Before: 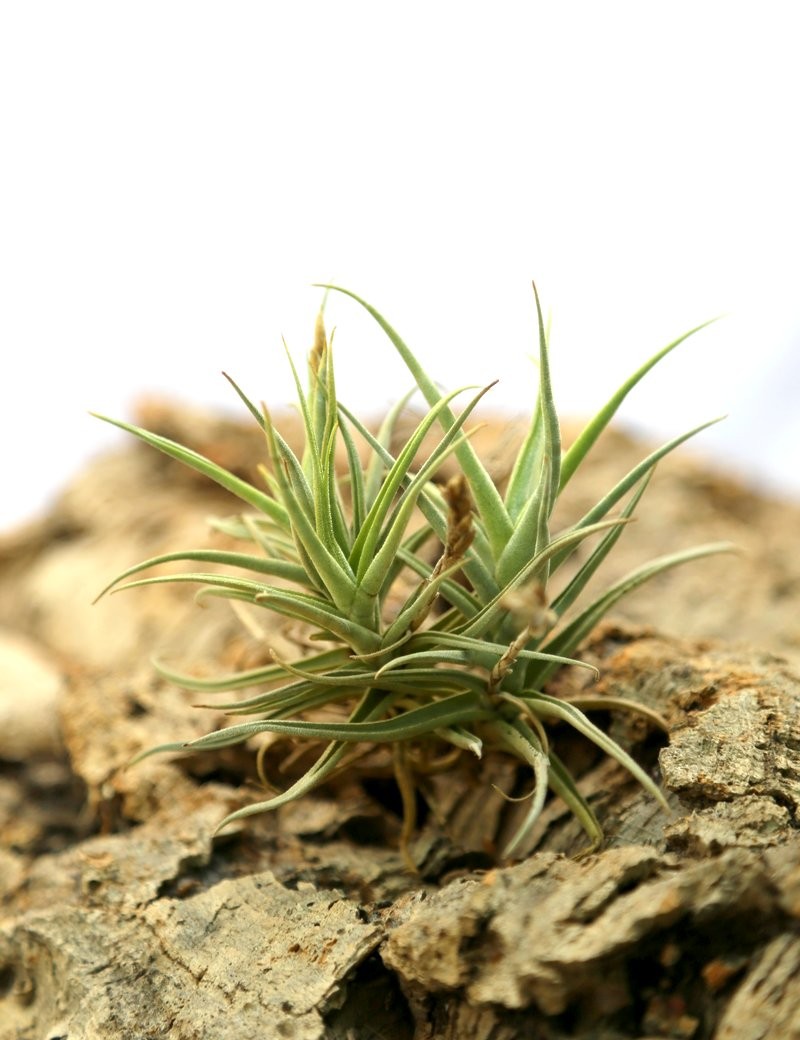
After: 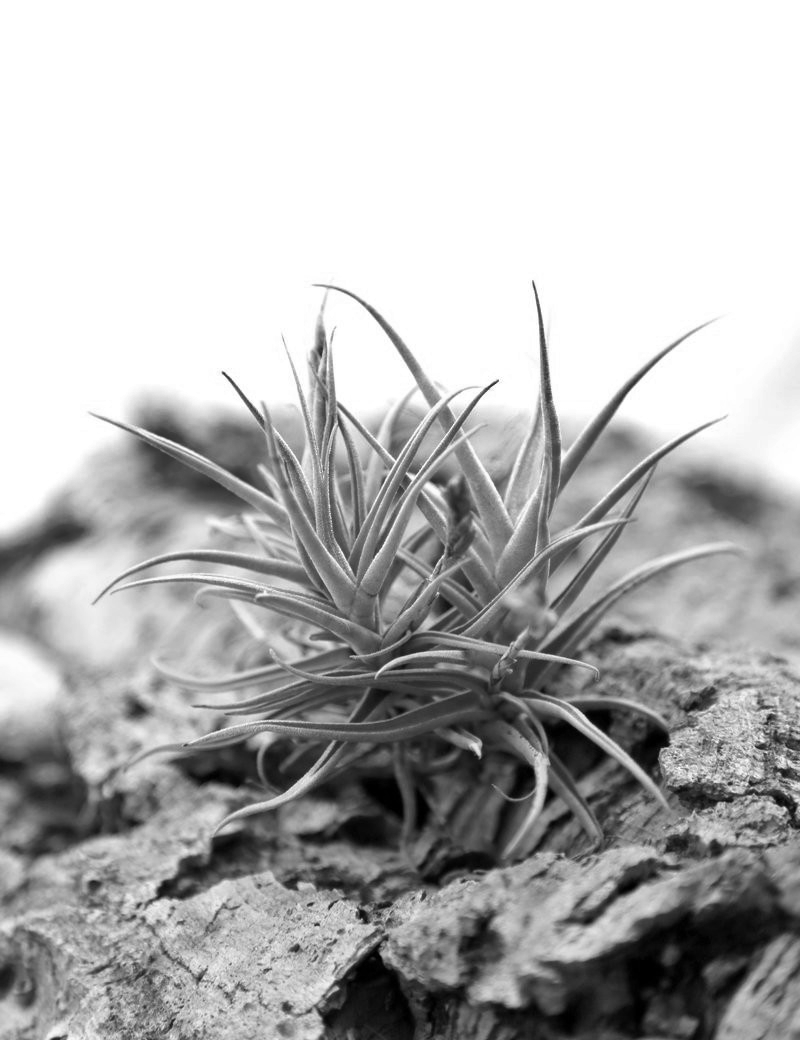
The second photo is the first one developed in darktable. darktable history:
monochrome: a 32, b 64, size 2.3, highlights 1
shadows and highlights: soften with gaussian
